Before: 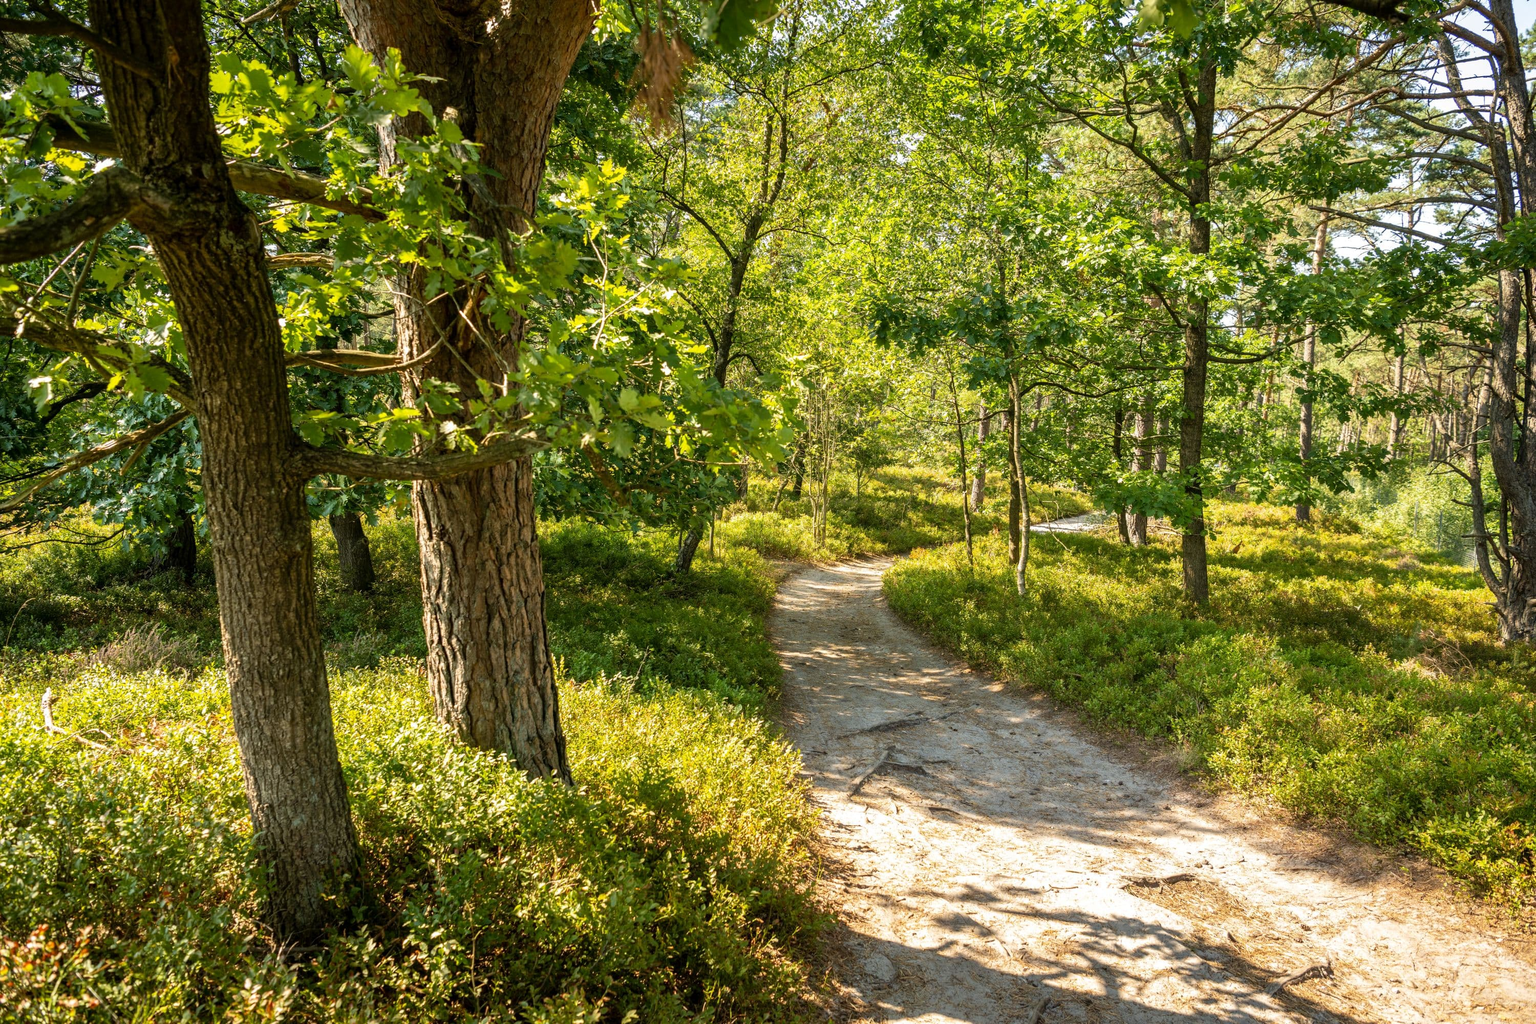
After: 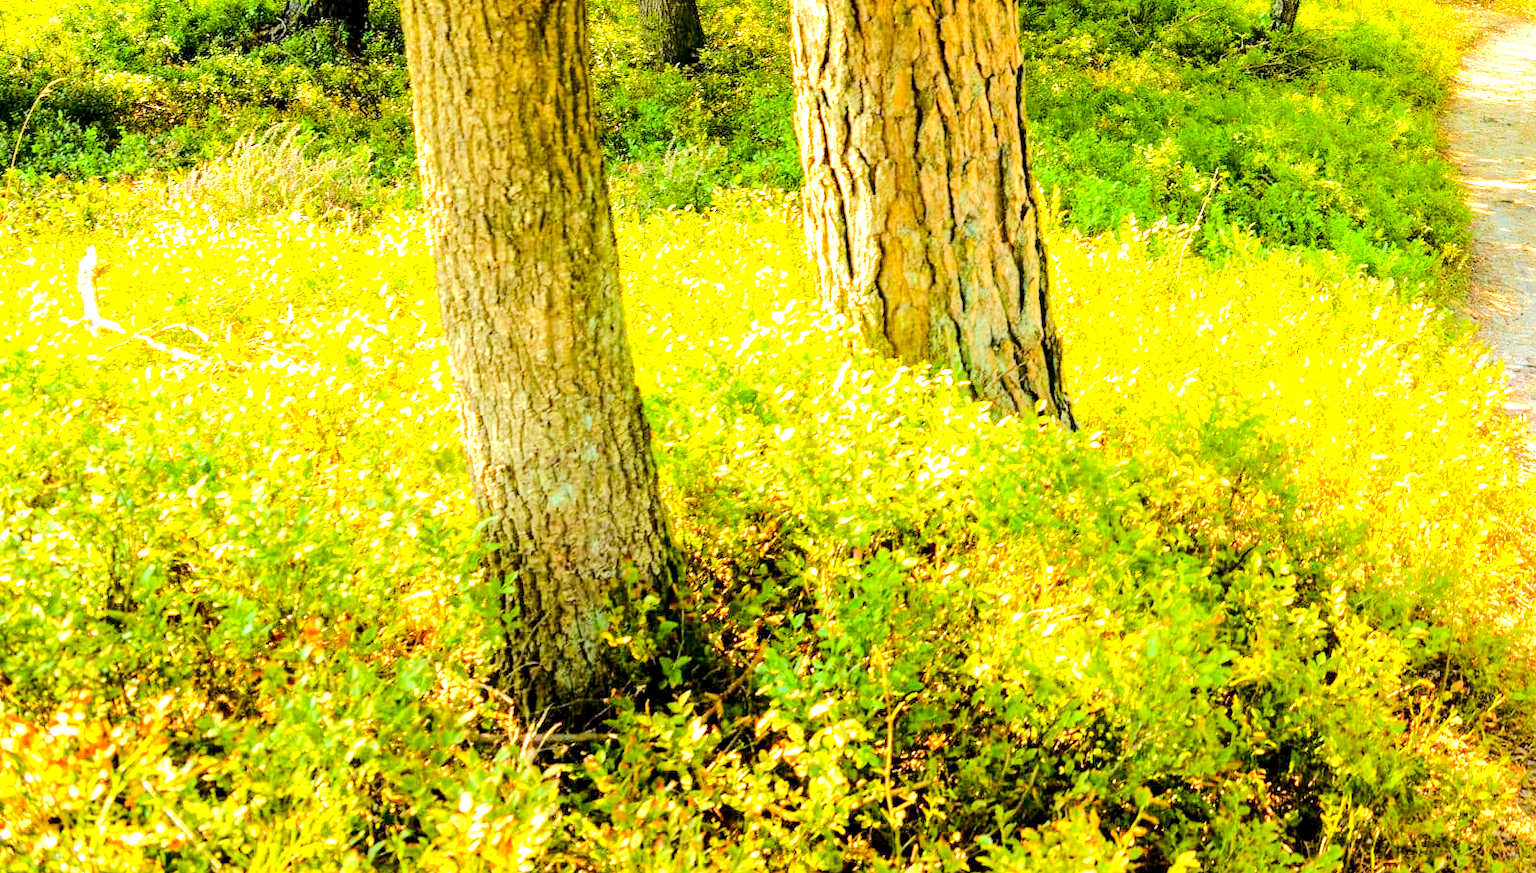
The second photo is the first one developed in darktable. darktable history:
exposure: black level correction 0, exposure 1.698 EV, compensate exposure bias true, compensate highlight preservation false
tone equalizer: -7 EV 0.14 EV, -6 EV 0.622 EV, -5 EV 1.16 EV, -4 EV 1.36 EV, -3 EV 1.16 EV, -2 EV 0.6 EV, -1 EV 0.167 EV, edges refinement/feathering 500, mask exposure compensation -1.57 EV, preserve details no
color balance rgb: shadows lift › luminance 0.463%, shadows lift › chroma 6.707%, shadows lift › hue 302.26°, power › hue 211.83°, global offset › luminance -0.838%, linear chroma grading › global chroma 41.388%, perceptual saturation grading › global saturation 0.26%, perceptual brilliance grading › mid-tones 9.33%, perceptual brilliance grading › shadows 15.289%
crop and rotate: top 54.376%, right 46.746%, bottom 0.215%
